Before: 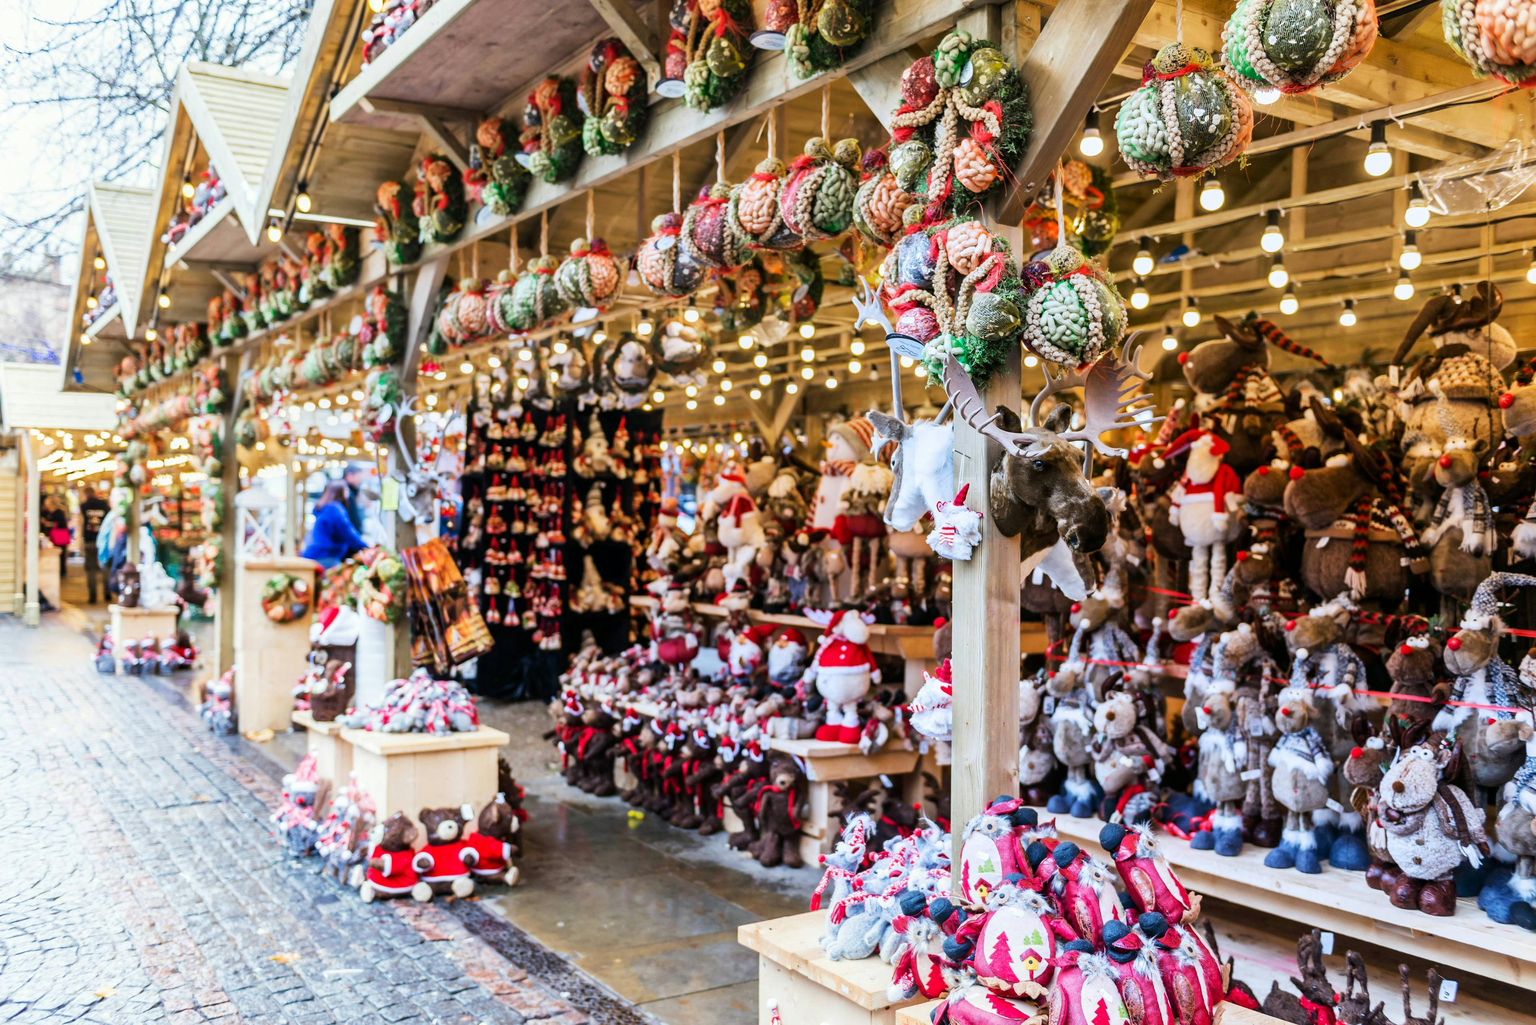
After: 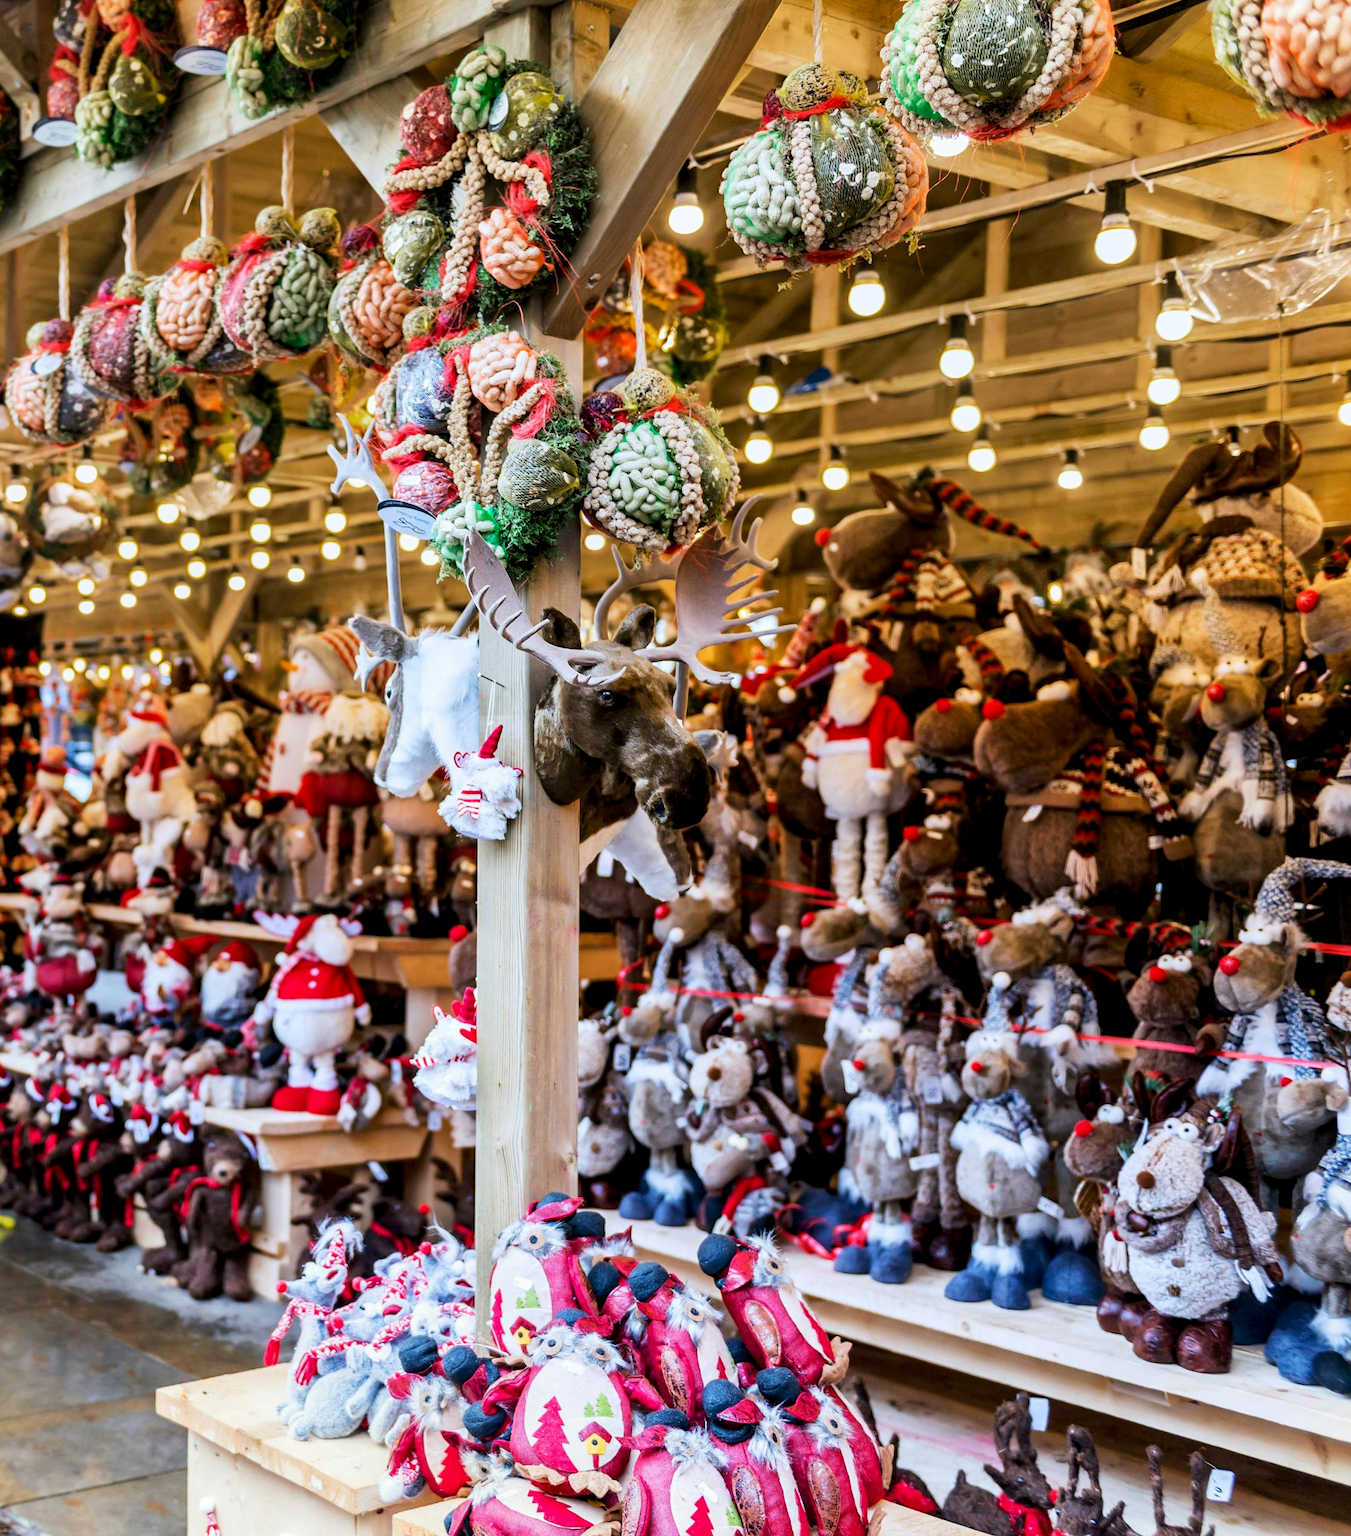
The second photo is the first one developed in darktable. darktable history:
exposure: black level correction 0.005, exposure 0.015 EV, compensate exposure bias true, compensate highlight preservation false
crop: left 41.29%
